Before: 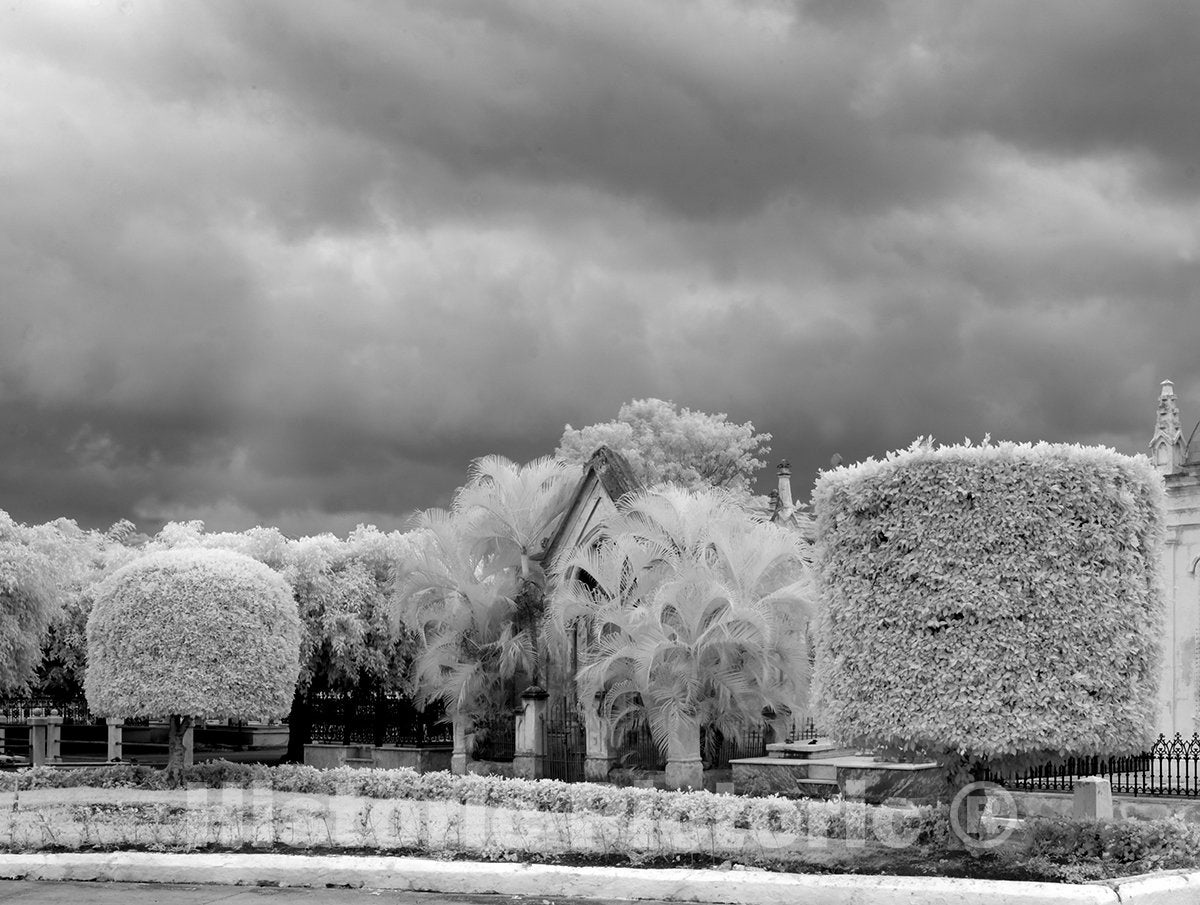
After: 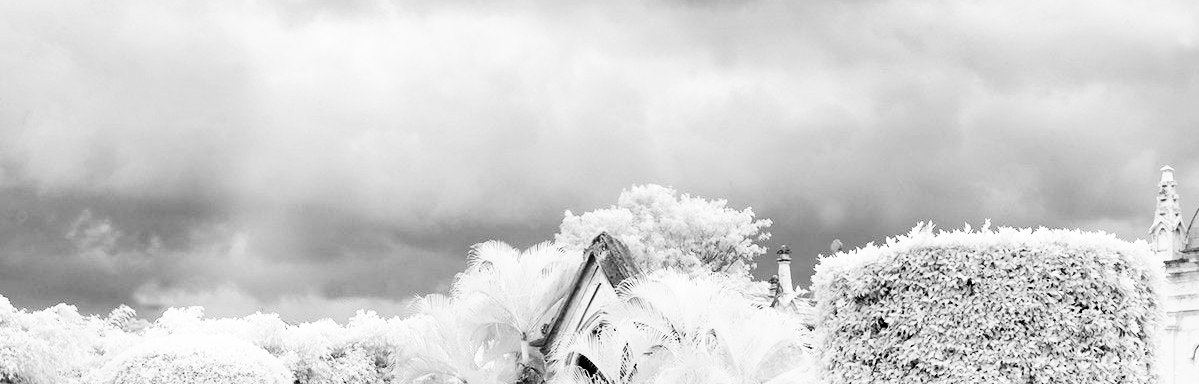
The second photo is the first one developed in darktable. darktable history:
tone equalizer: edges refinement/feathering 500, mask exposure compensation -1.57 EV, preserve details no
base curve: curves: ch0 [(0, 0) (0.007, 0.004) (0.027, 0.03) (0.046, 0.07) (0.207, 0.54) (0.442, 0.872) (0.673, 0.972) (1, 1)], preserve colors none
crop and rotate: top 23.742%, bottom 33.786%
contrast brightness saturation: saturation -0.044
